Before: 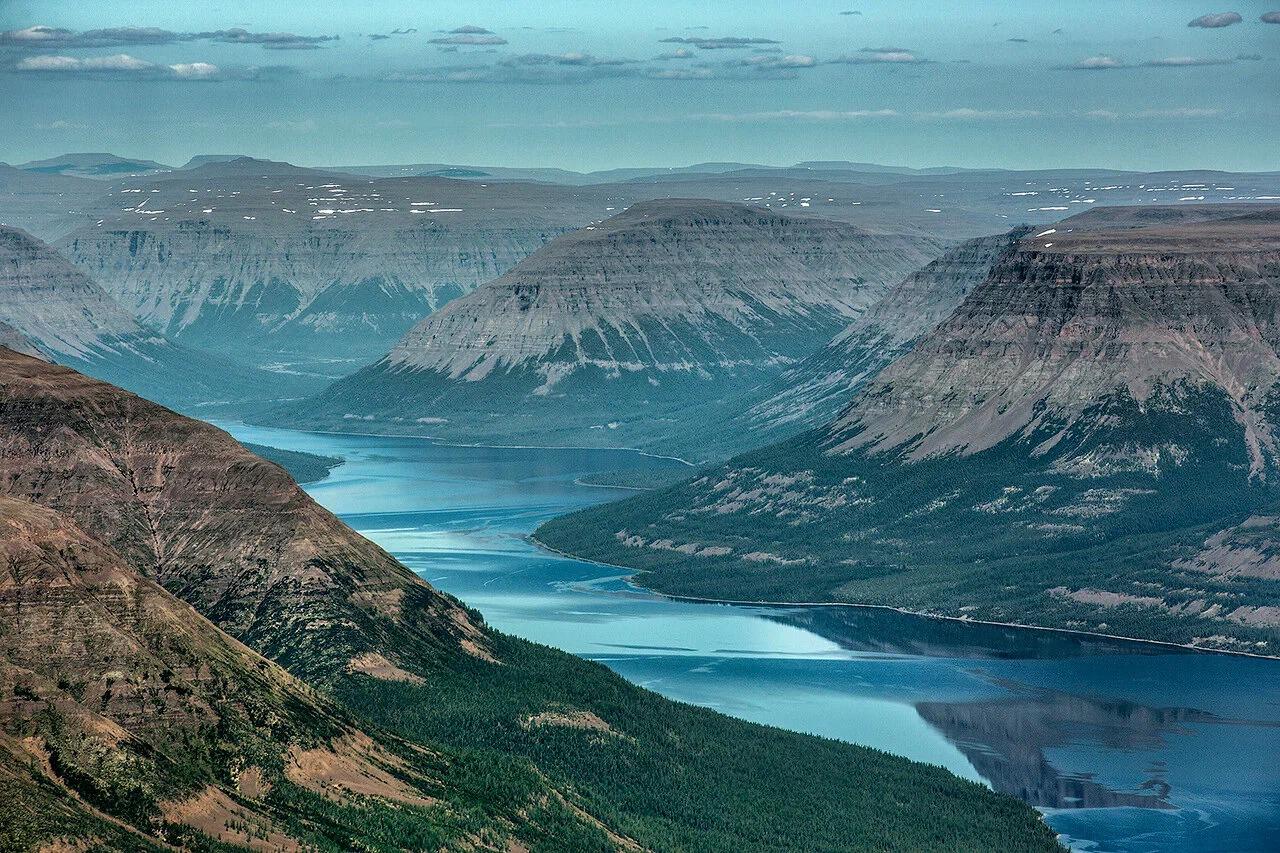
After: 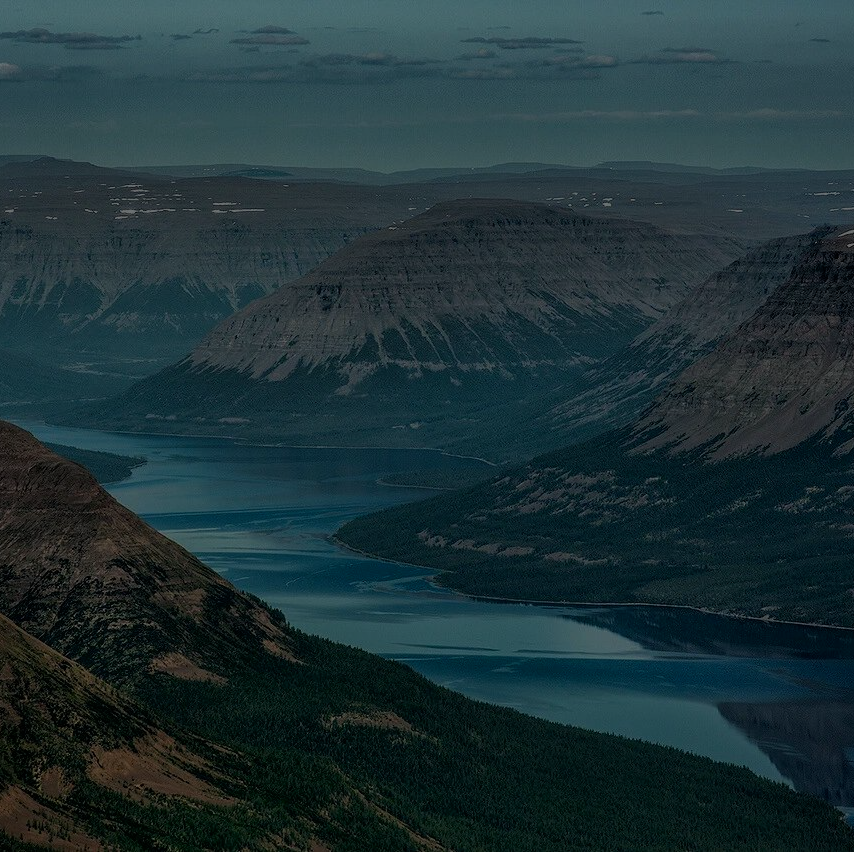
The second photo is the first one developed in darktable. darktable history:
exposure: exposure -2.366 EV, compensate highlight preservation false
crop and rotate: left 15.516%, right 17.703%
shadows and highlights: shadows -25.13, highlights 48.05, soften with gaussian
